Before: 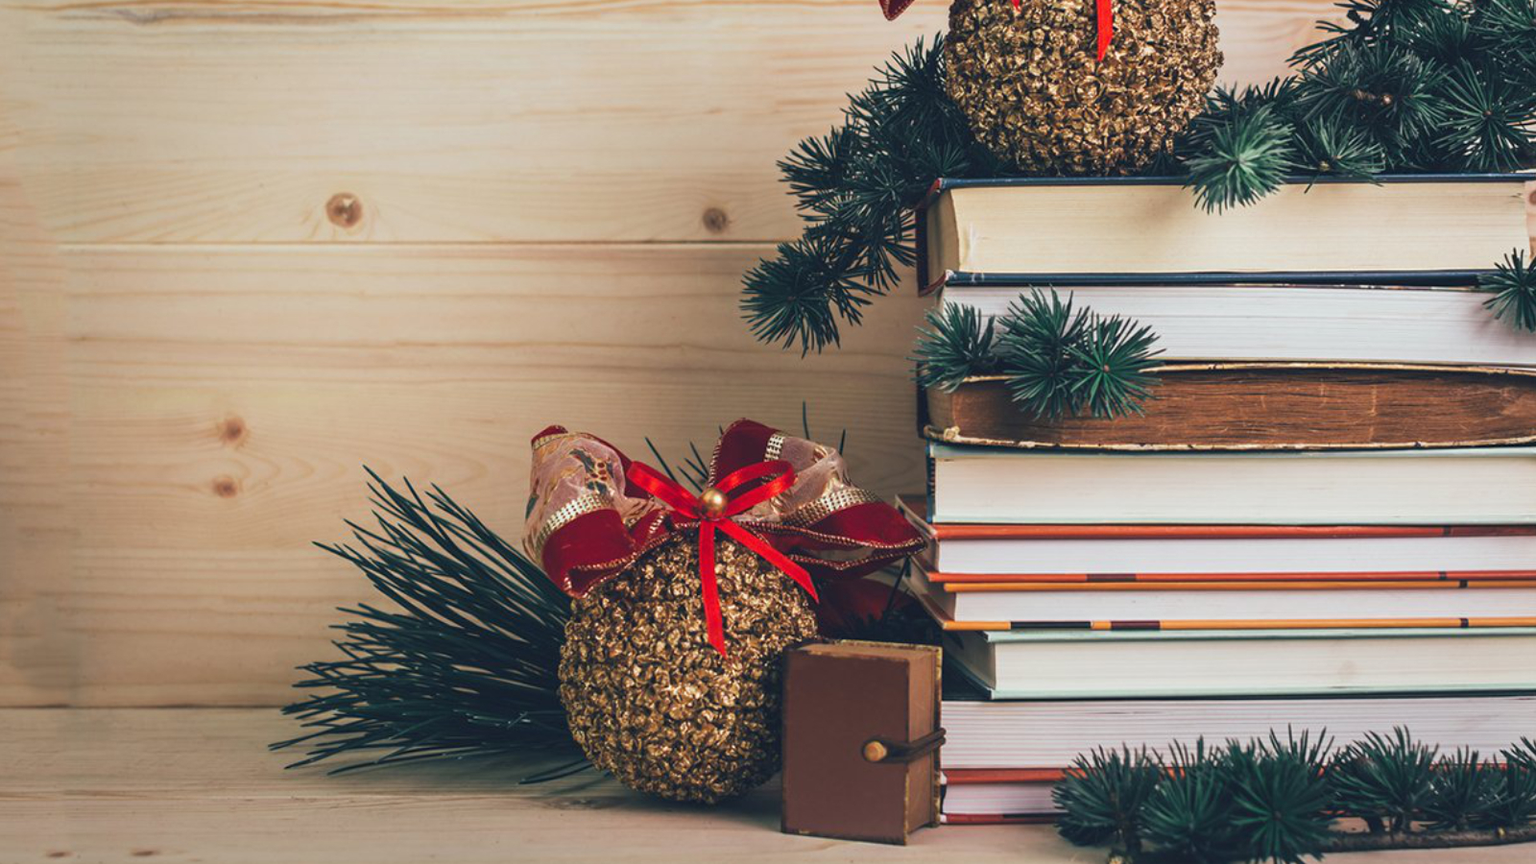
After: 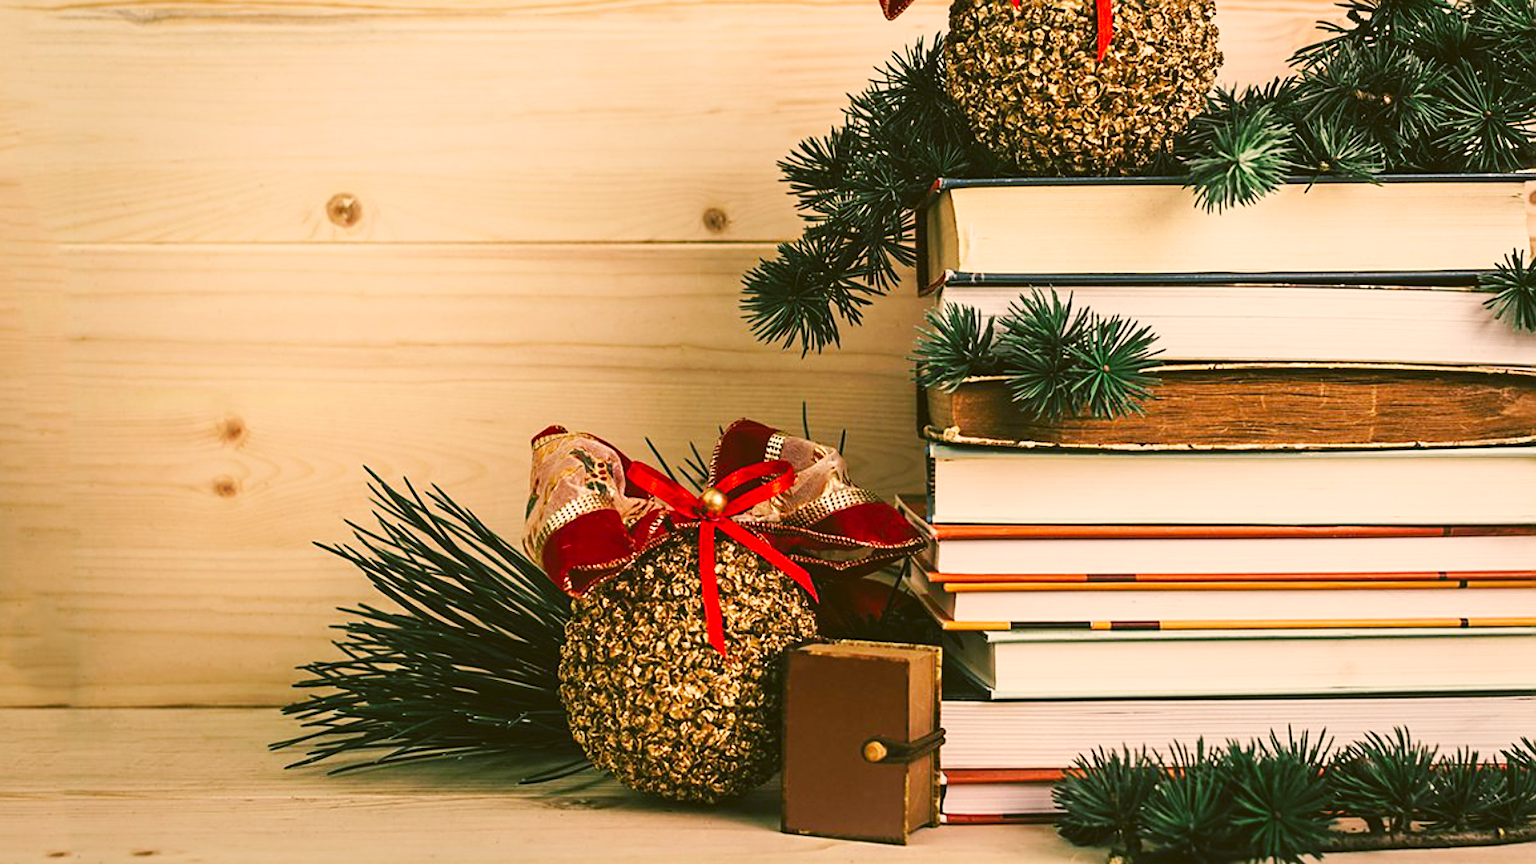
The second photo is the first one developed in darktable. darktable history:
base curve: curves: ch0 [(0, 0) (0.032, 0.025) (0.121, 0.166) (0.206, 0.329) (0.605, 0.79) (1, 1)], preserve colors none
color correction: highlights a* 8.98, highlights b* 15.09, shadows a* -0.49, shadows b* 26.52
sharpen: on, module defaults
color balance: mode lift, gamma, gain (sRGB), lift [1, 1, 1.022, 1.026]
